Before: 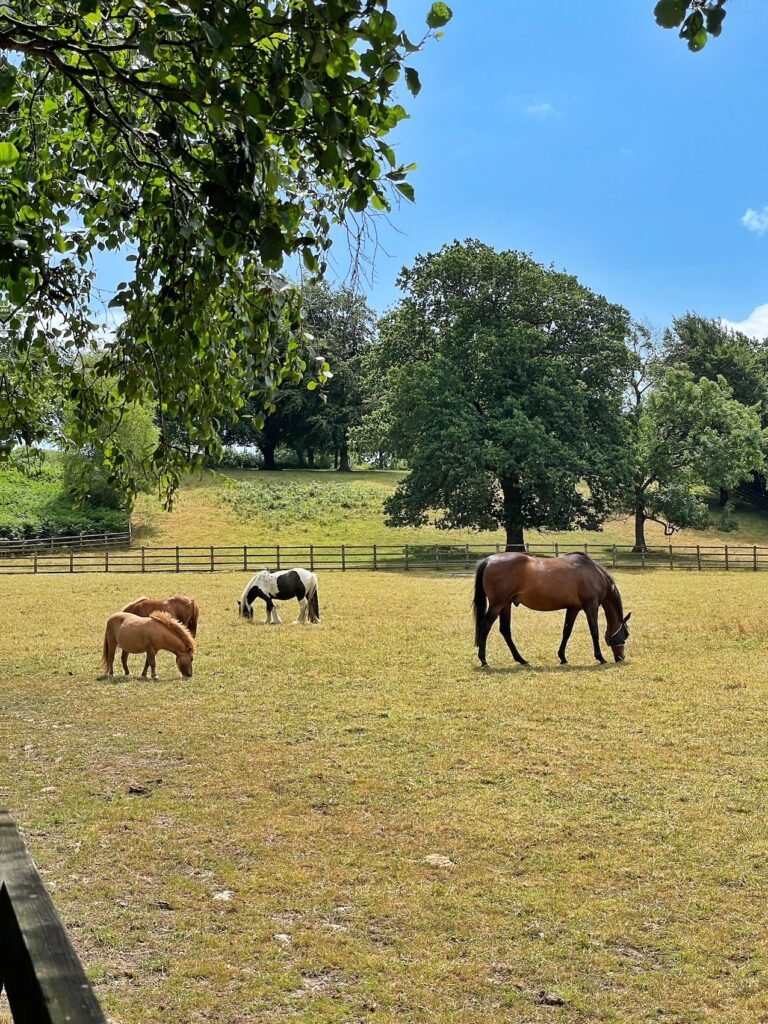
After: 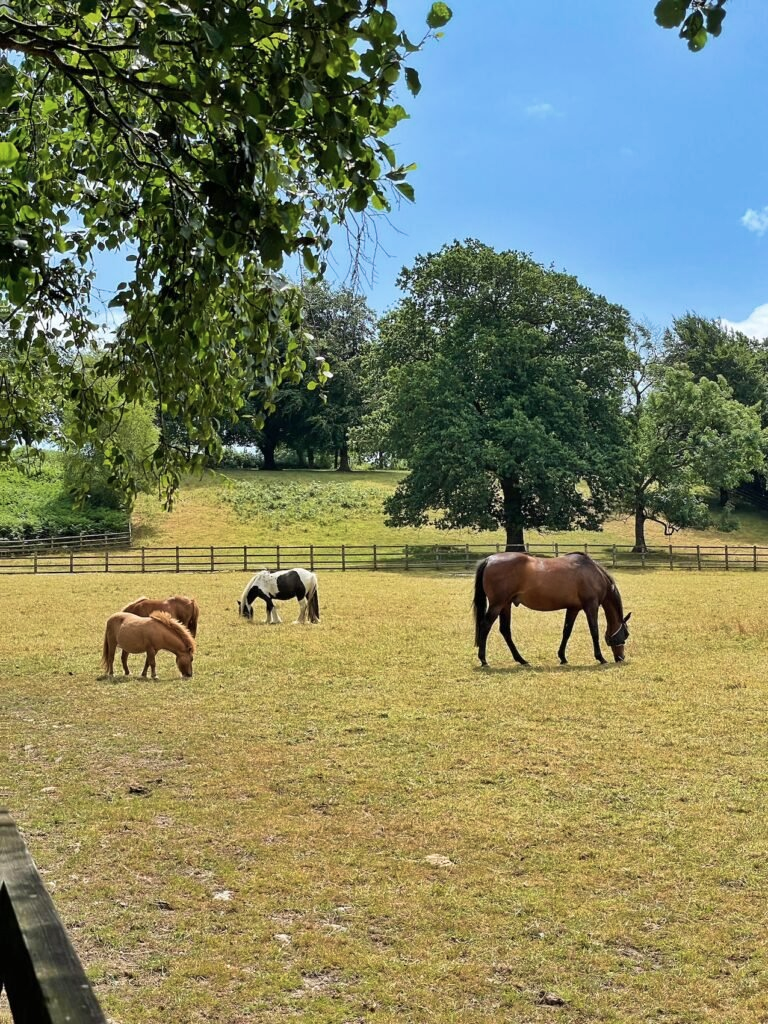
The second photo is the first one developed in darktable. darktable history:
contrast brightness saturation: saturation -0.1
velvia: on, module defaults
